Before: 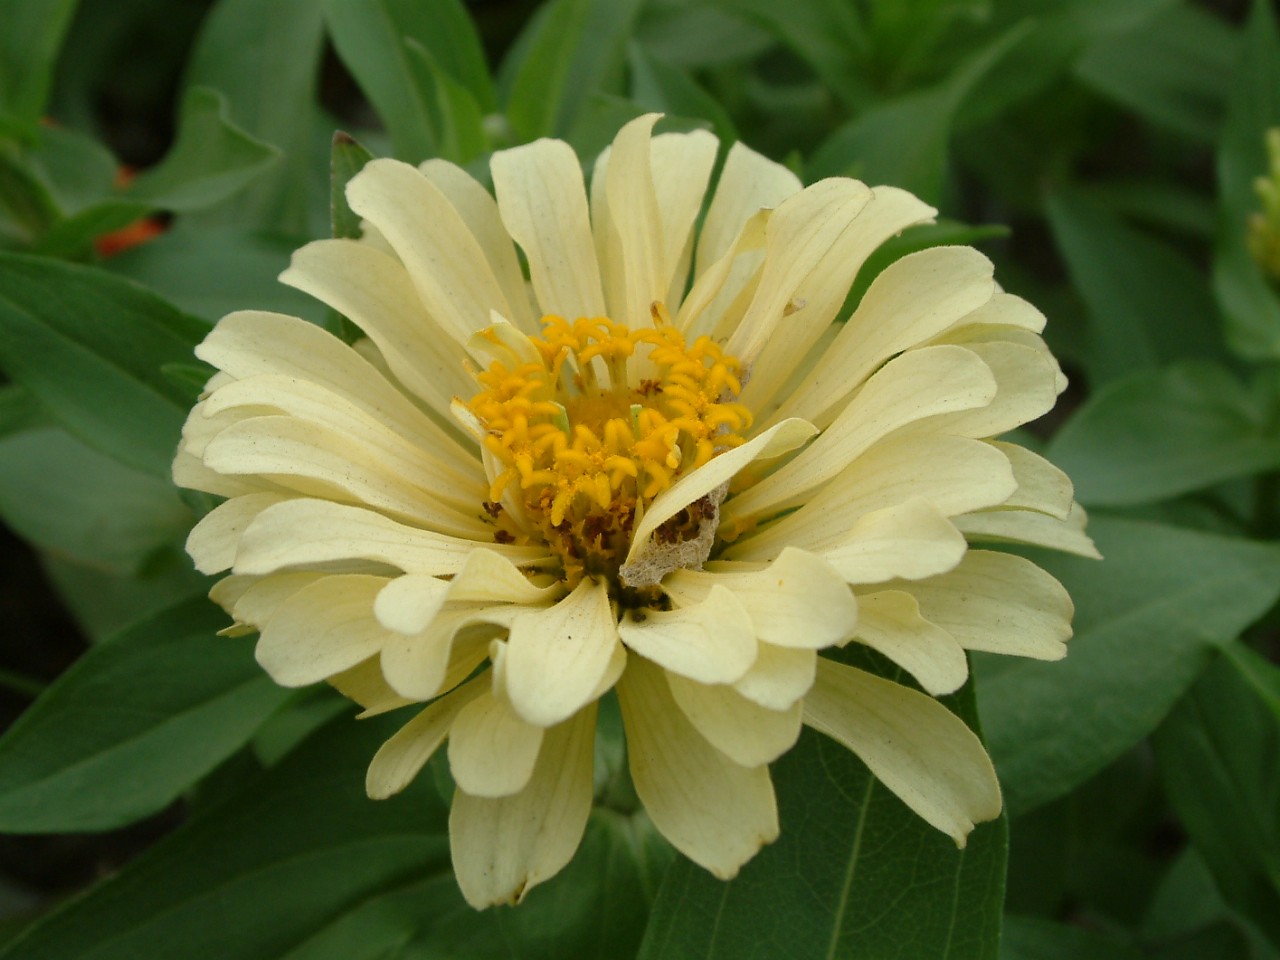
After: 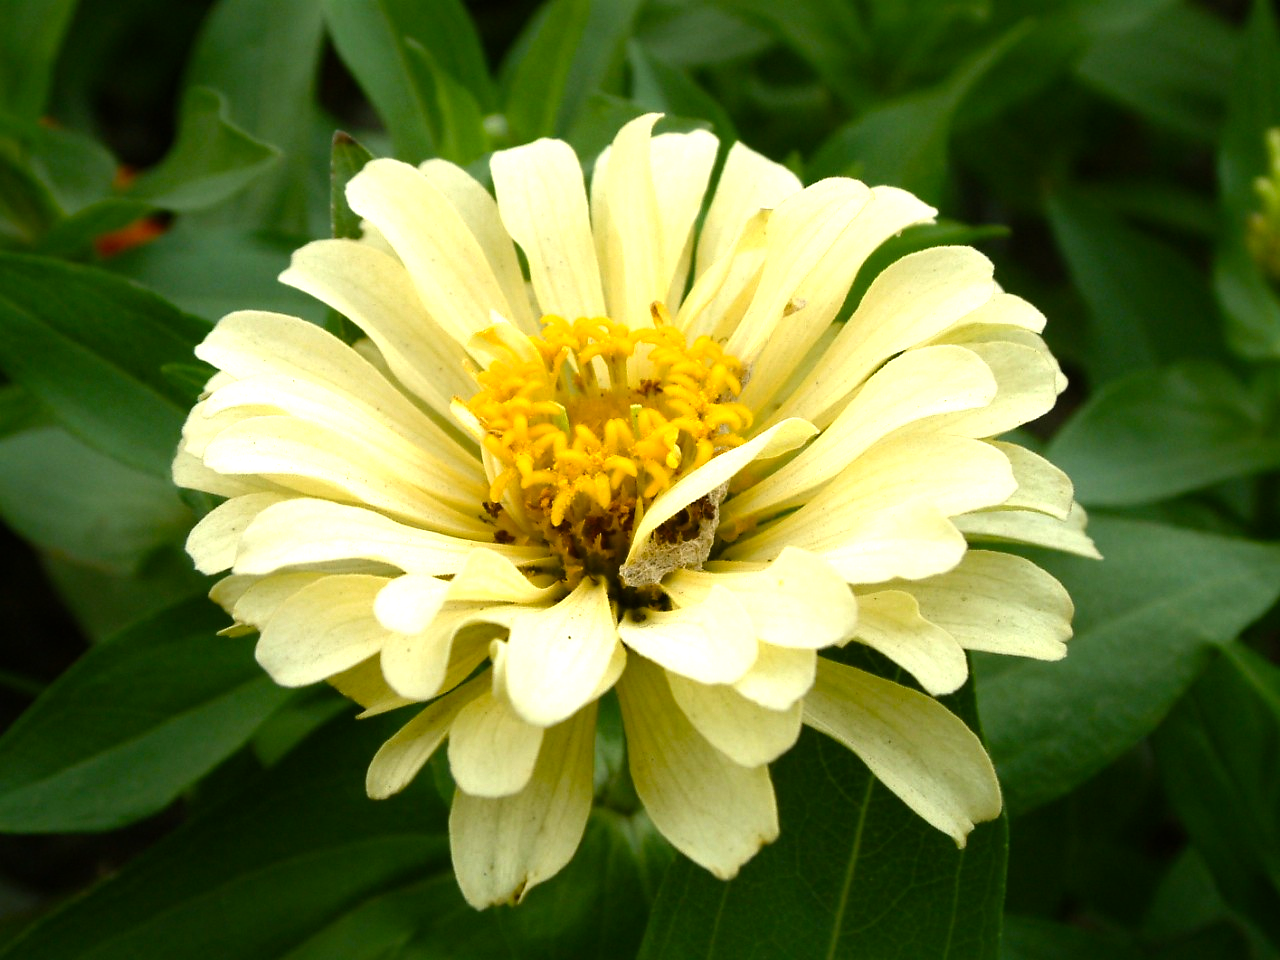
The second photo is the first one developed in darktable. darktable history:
tone equalizer: -8 EV -0.404 EV, -7 EV -0.422 EV, -6 EV -0.318 EV, -5 EV -0.221 EV, -3 EV 0.216 EV, -2 EV 0.357 EV, -1 EV 0.402 EV, +0 EV 0.407 EV, mask exposure compensation -0.516 EV
color balance rgb: perceptual saturation grading › global saturation 20%, perceptual saturation grading › highlights -24.877%, perceptual saturation grading › shadows 24.261%, perceptual brilliance grading › global brilliance 21.768%, perceptual brilliance grading › shadows -34.437%
